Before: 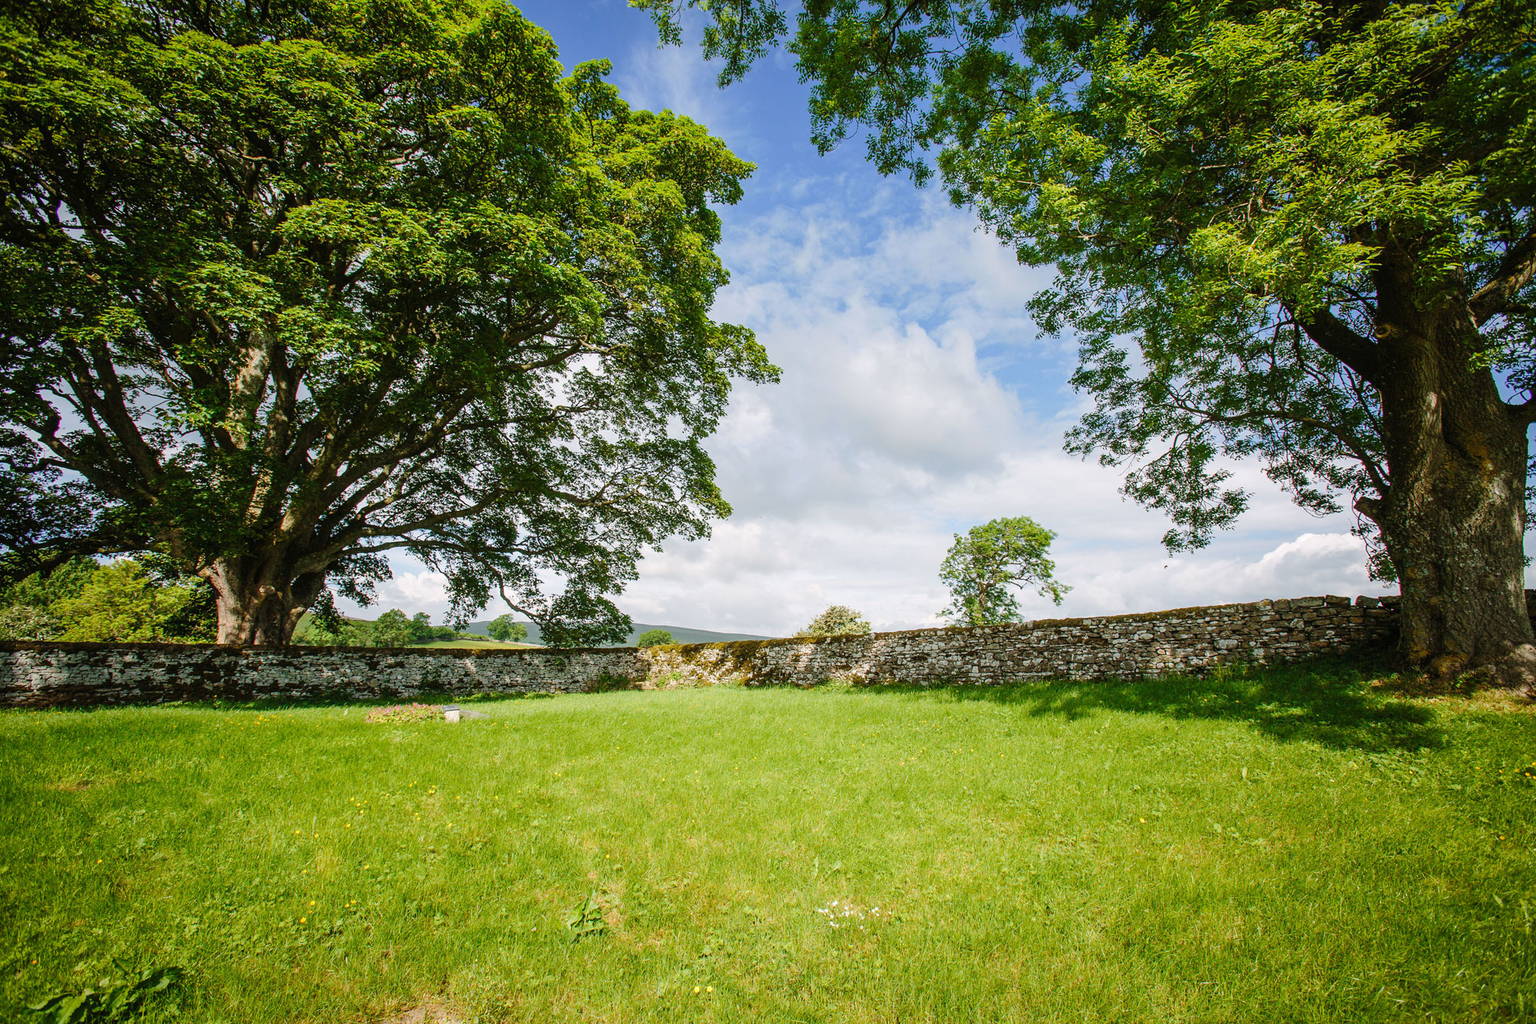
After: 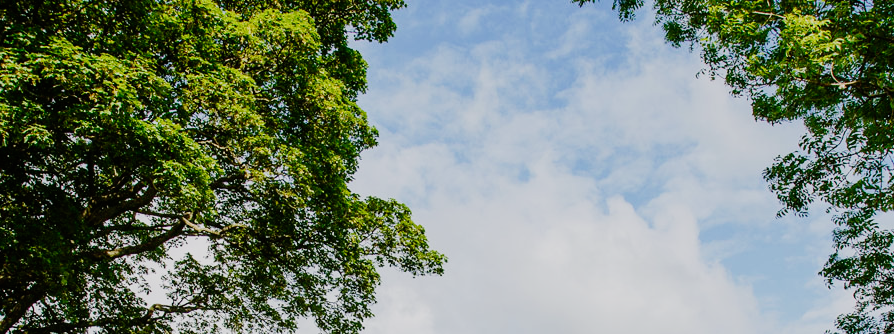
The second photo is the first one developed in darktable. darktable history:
crop: left 28.64%, top 16.832%, right 26.637%, bottom 58.055%
sigmoid: contrast 1.6, skew -0.2, preserve hue 0%, red attenuation 0.1, red rotation 0.035, green attenuation 0.1, green rotation -0.017, blue attenuation 0.15, blue rotation -0.052, base primaries Rec2020
